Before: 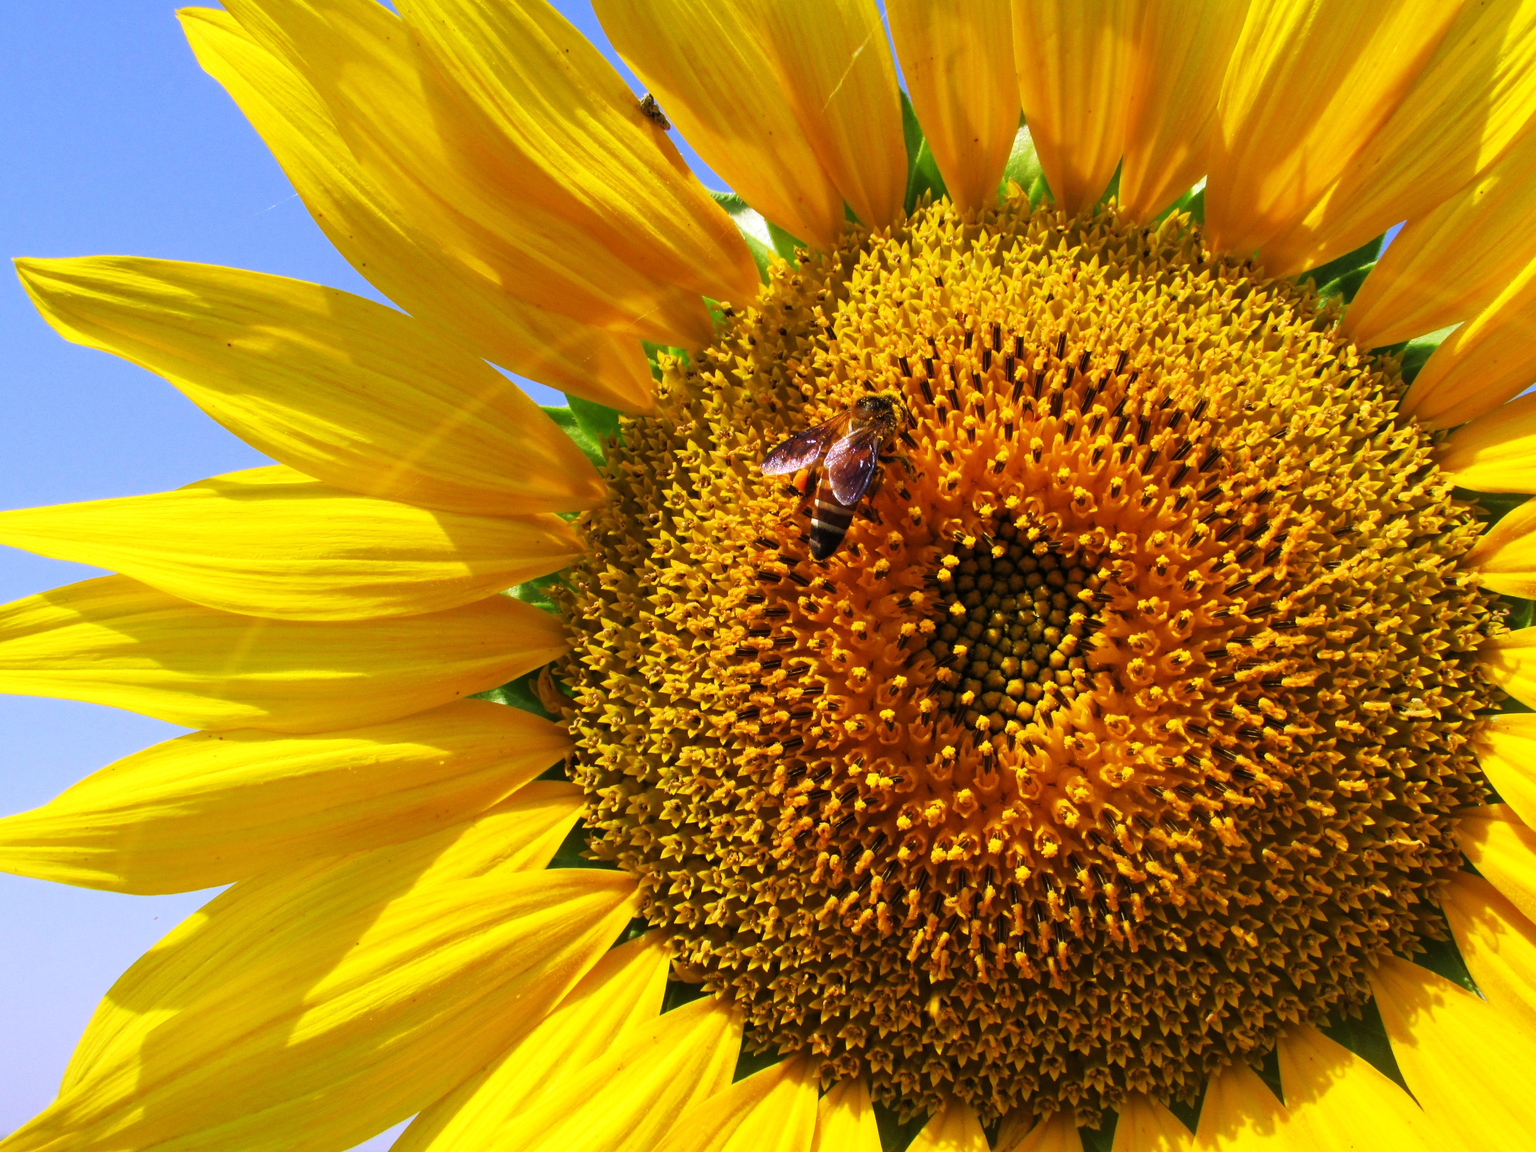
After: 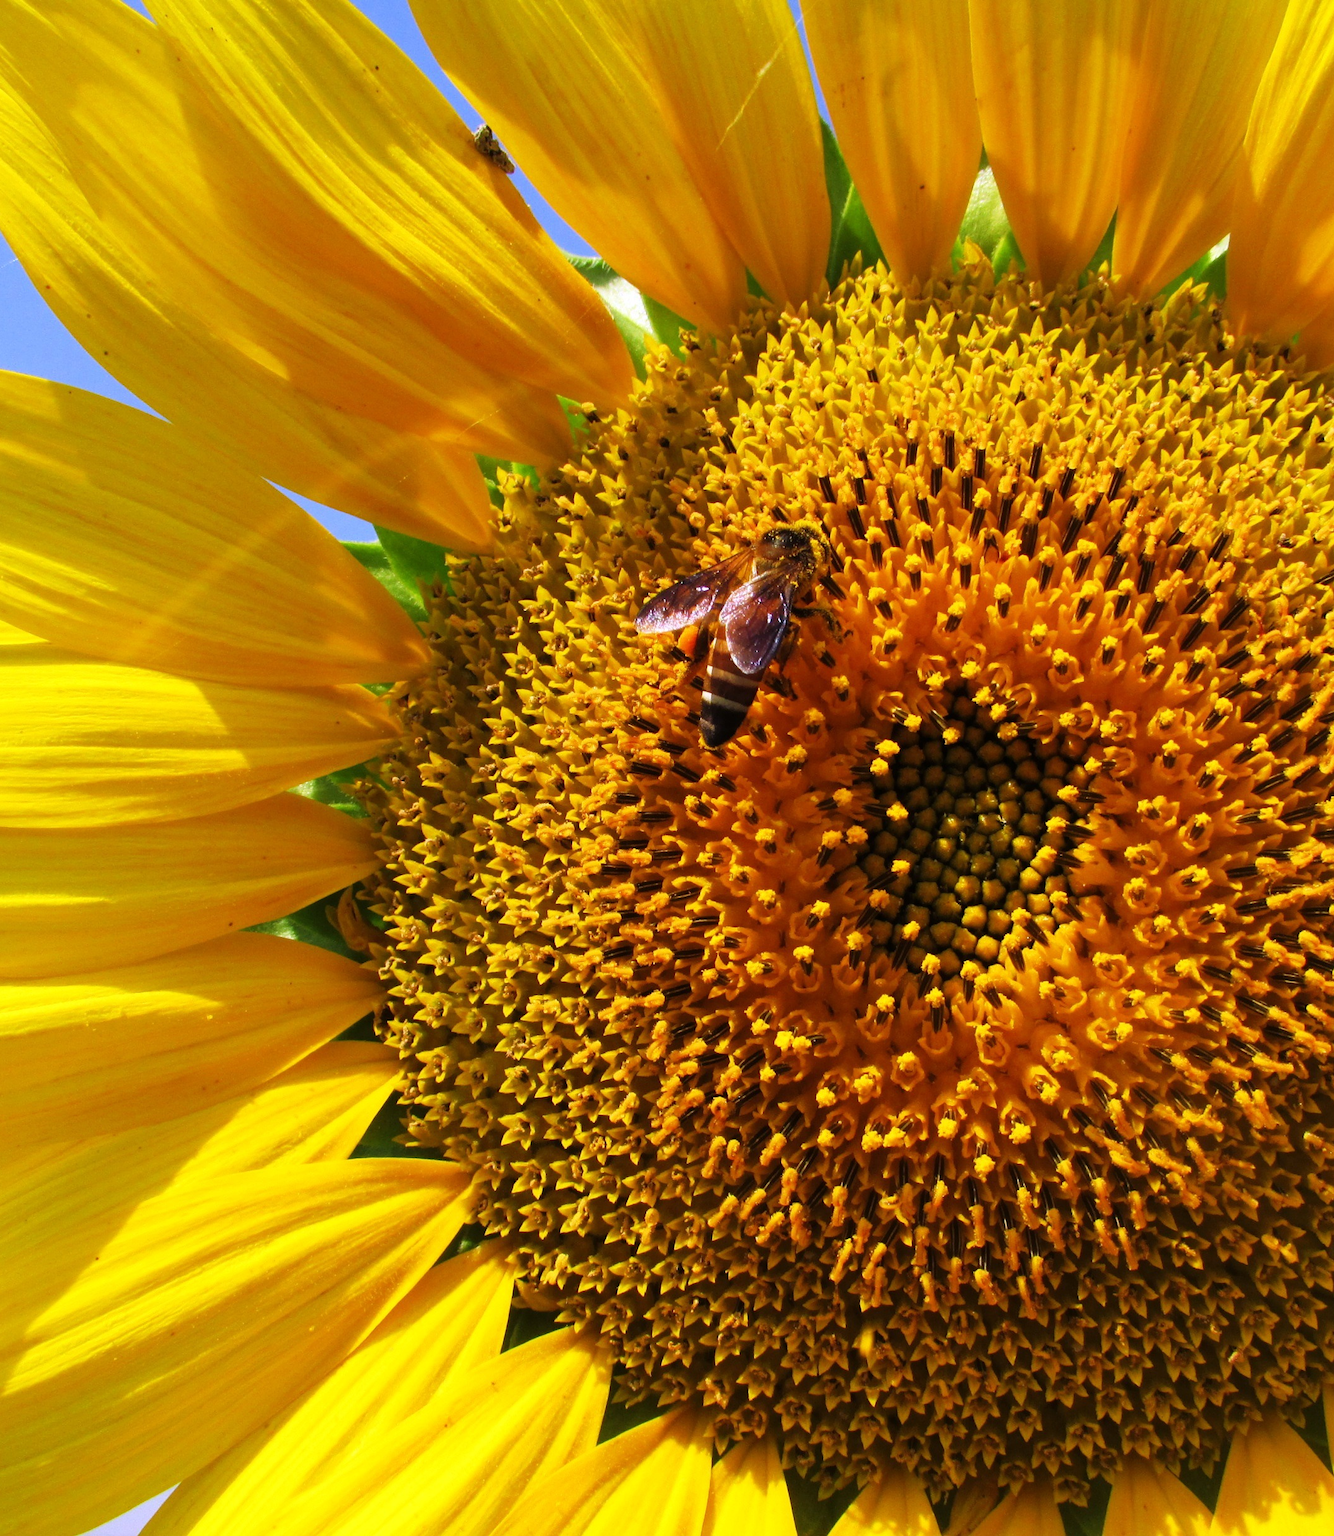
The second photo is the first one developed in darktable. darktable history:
crop and rotate: left 18.559%, right 16.275%
